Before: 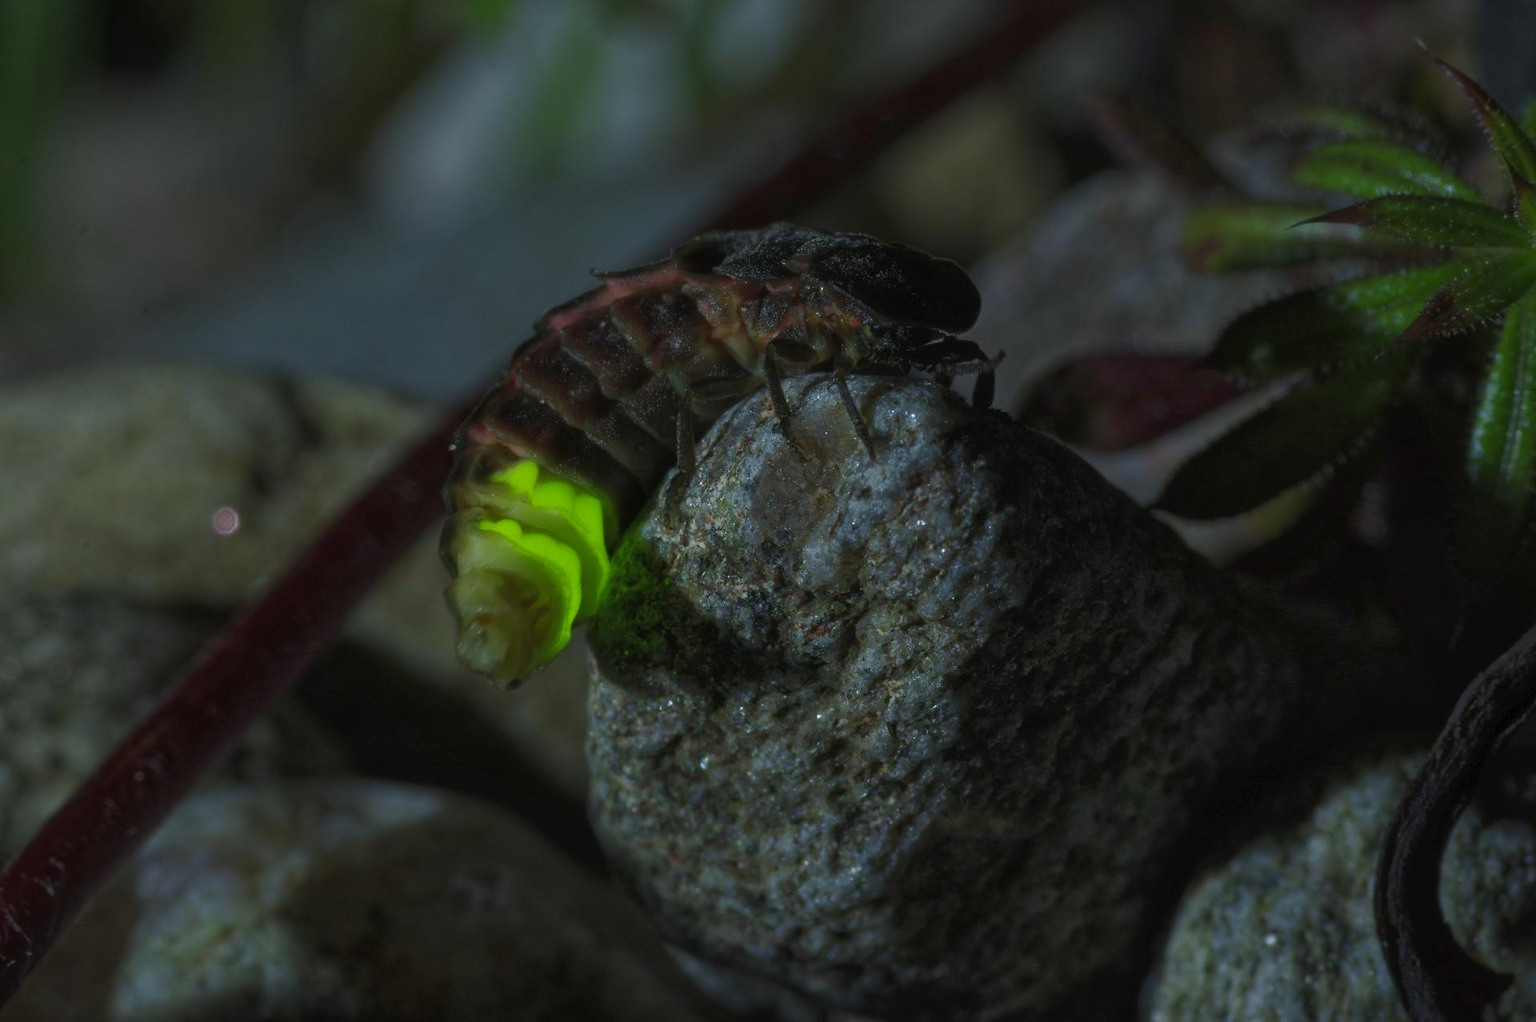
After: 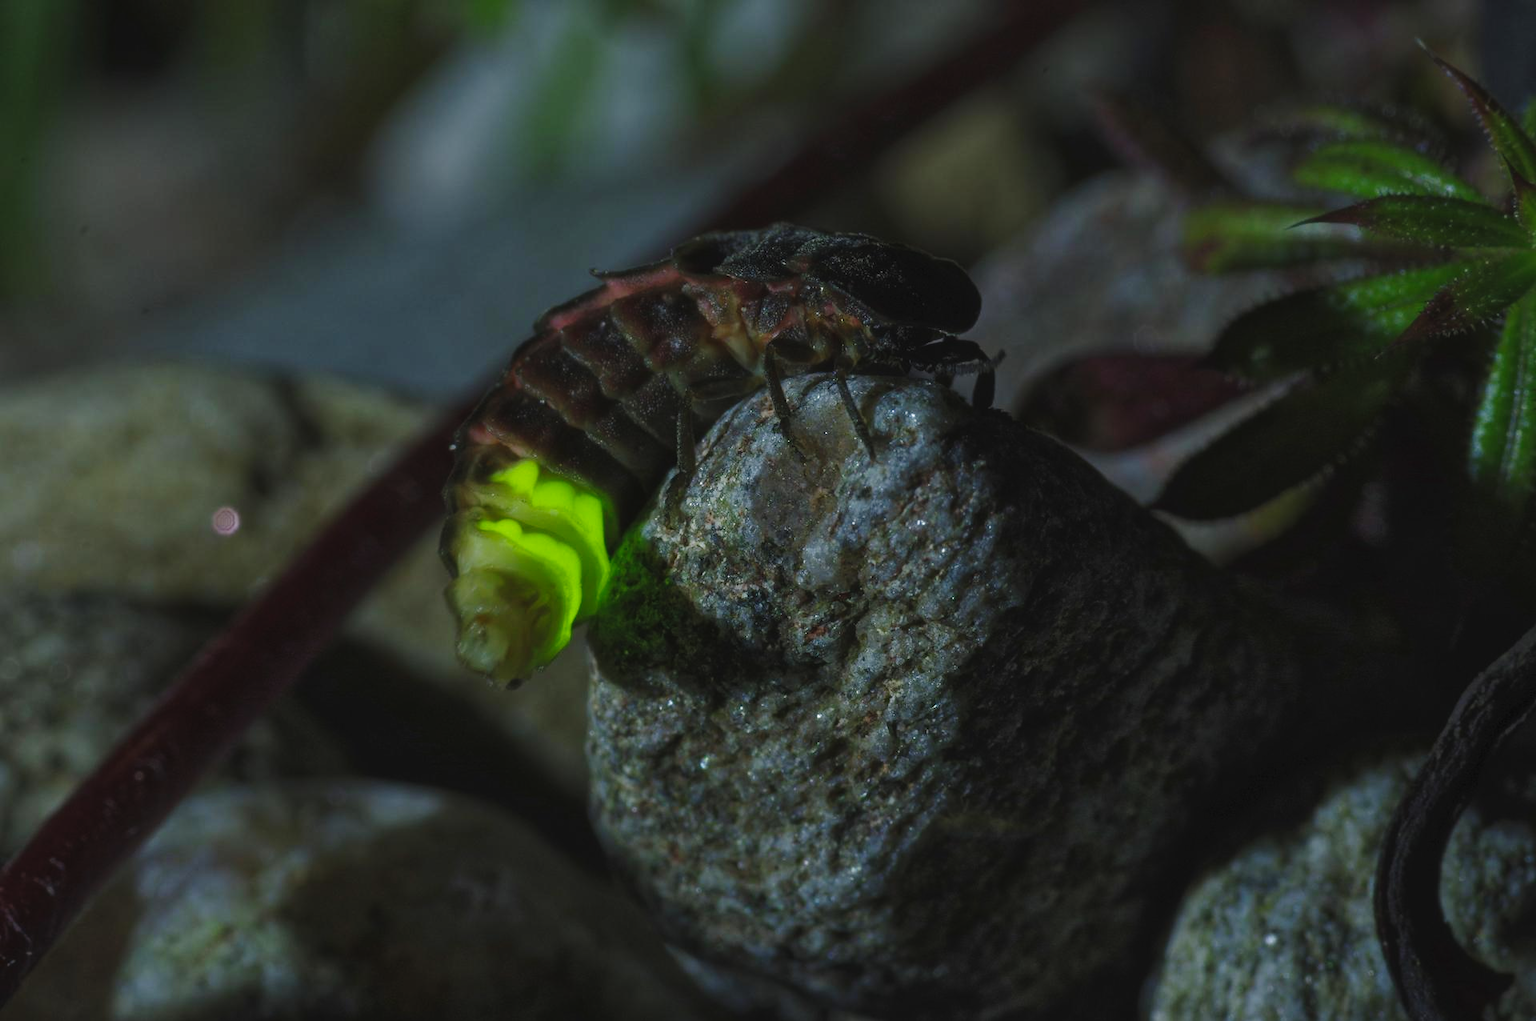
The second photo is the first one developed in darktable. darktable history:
tone curve: curves: ch0 [(0, 0.025) (0.15, 0.143) (0.452, 0.486) (0.751, 0.788) (1, 0.961)]; ch1 [(0, 0) (0.43, 0.408) (0.476, 0.469) (0.497, 0.507) (0.546, 0.571) (0.566, 0.607) (0.62, 0.657) (1, 1)]; ch2 [(0, 0) (0.386, 0.397) (0.505, 0.498) (0.547, 0.546) (0.579, 0.58) (1, 1)], preserve colors none
exposure: exposure 0.172 EV, compensate highlight preservation false
